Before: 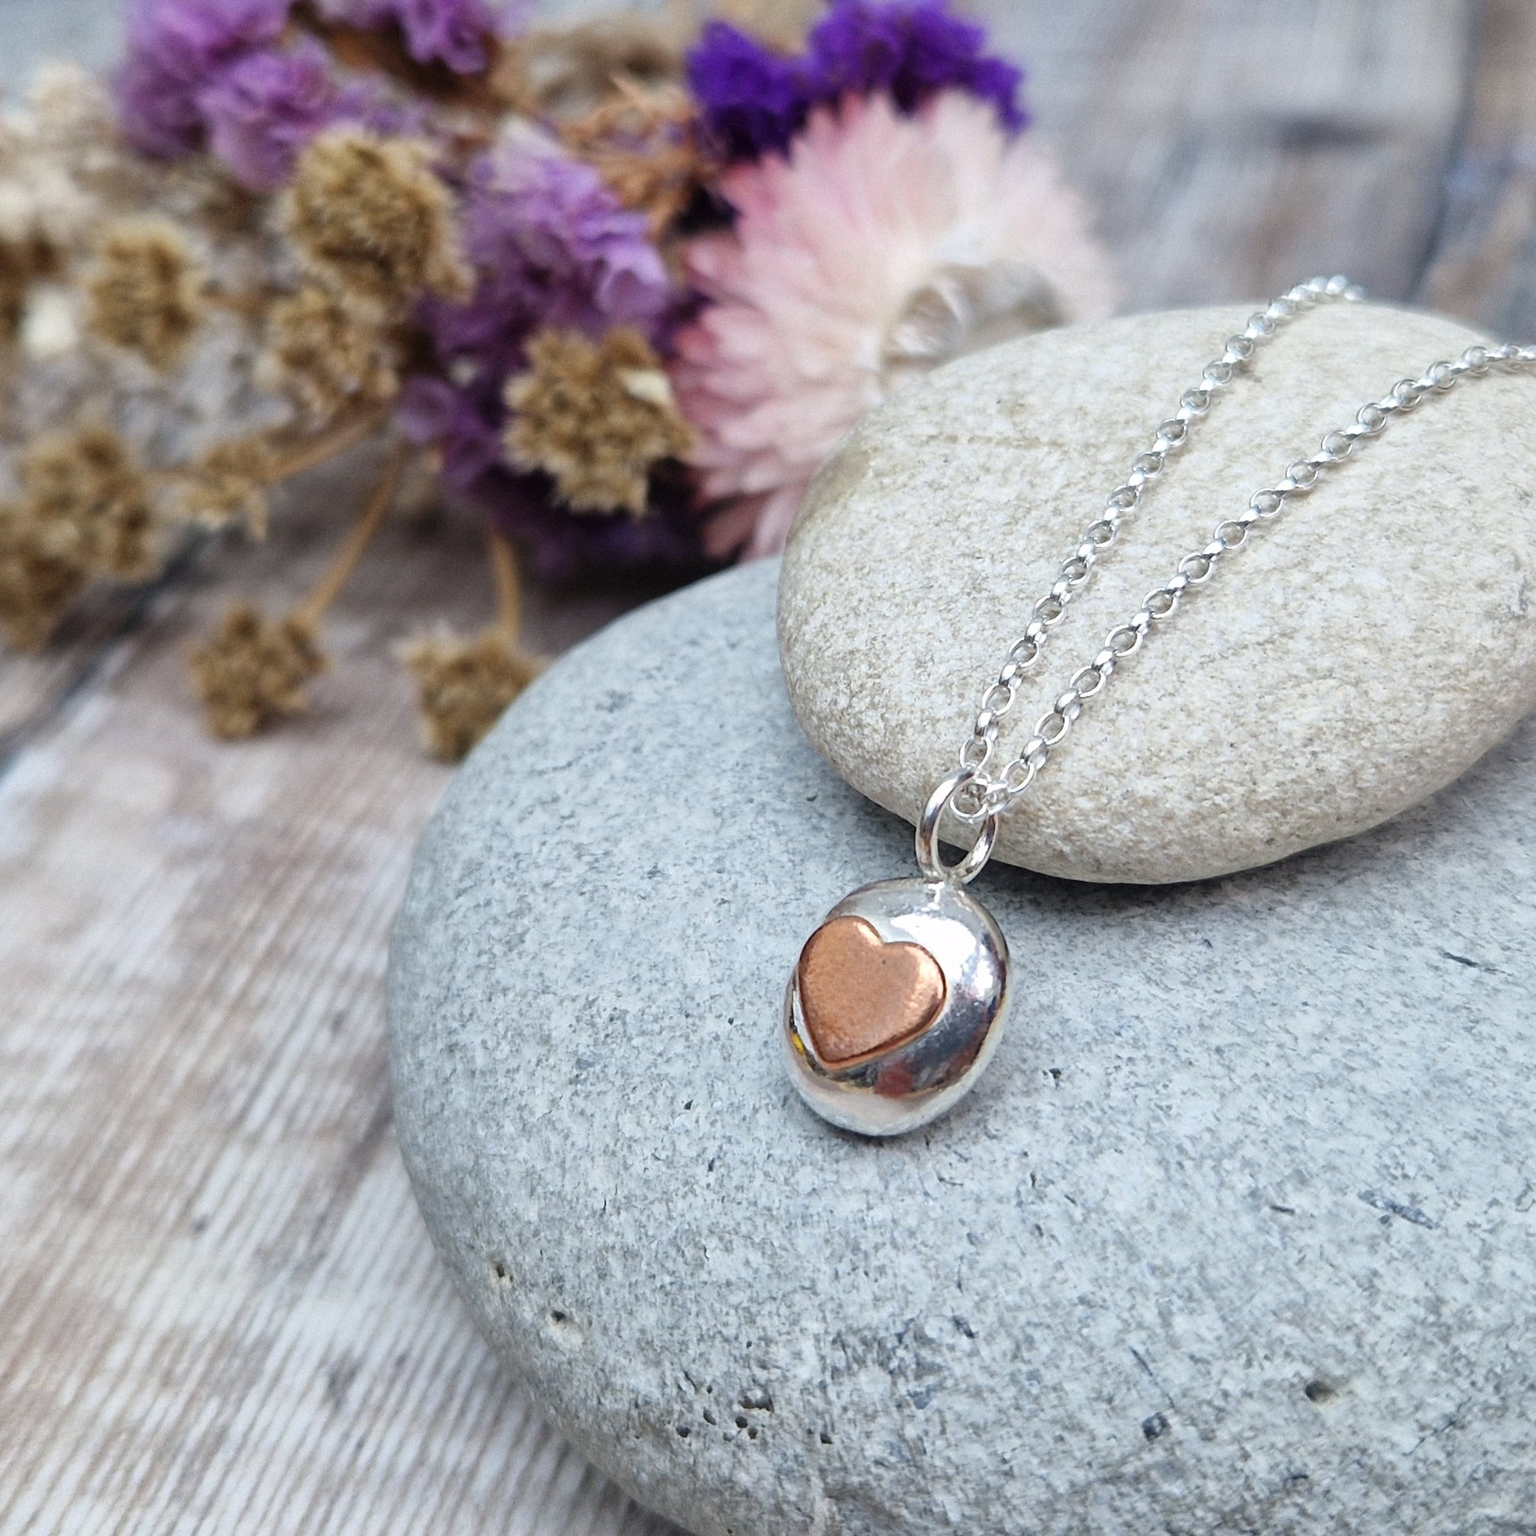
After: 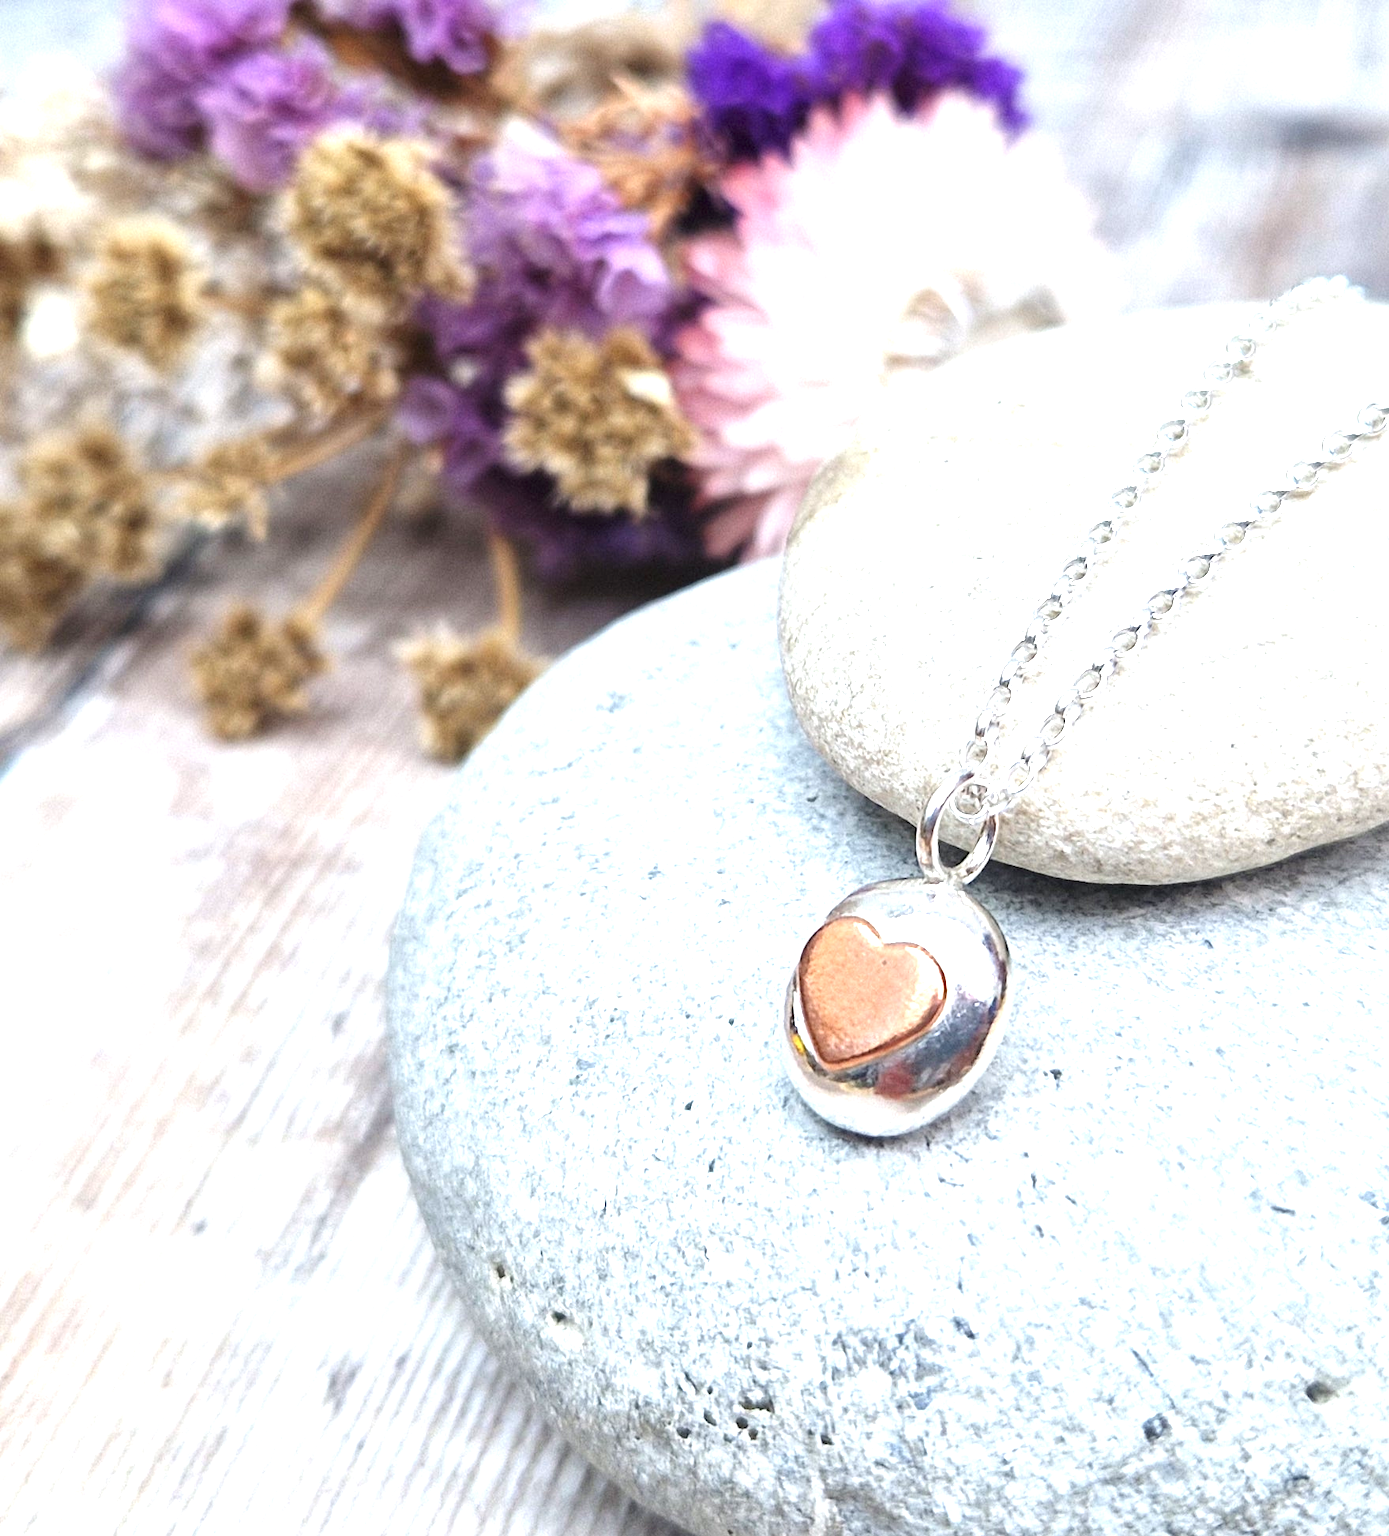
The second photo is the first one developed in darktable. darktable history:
crop: right 9.509%, bottom 0.031%
exposure: black level correction 0, exposure 1.2 EV, compensate exposure bias true, compensate highlight preservation false
white balance: emerald 1
